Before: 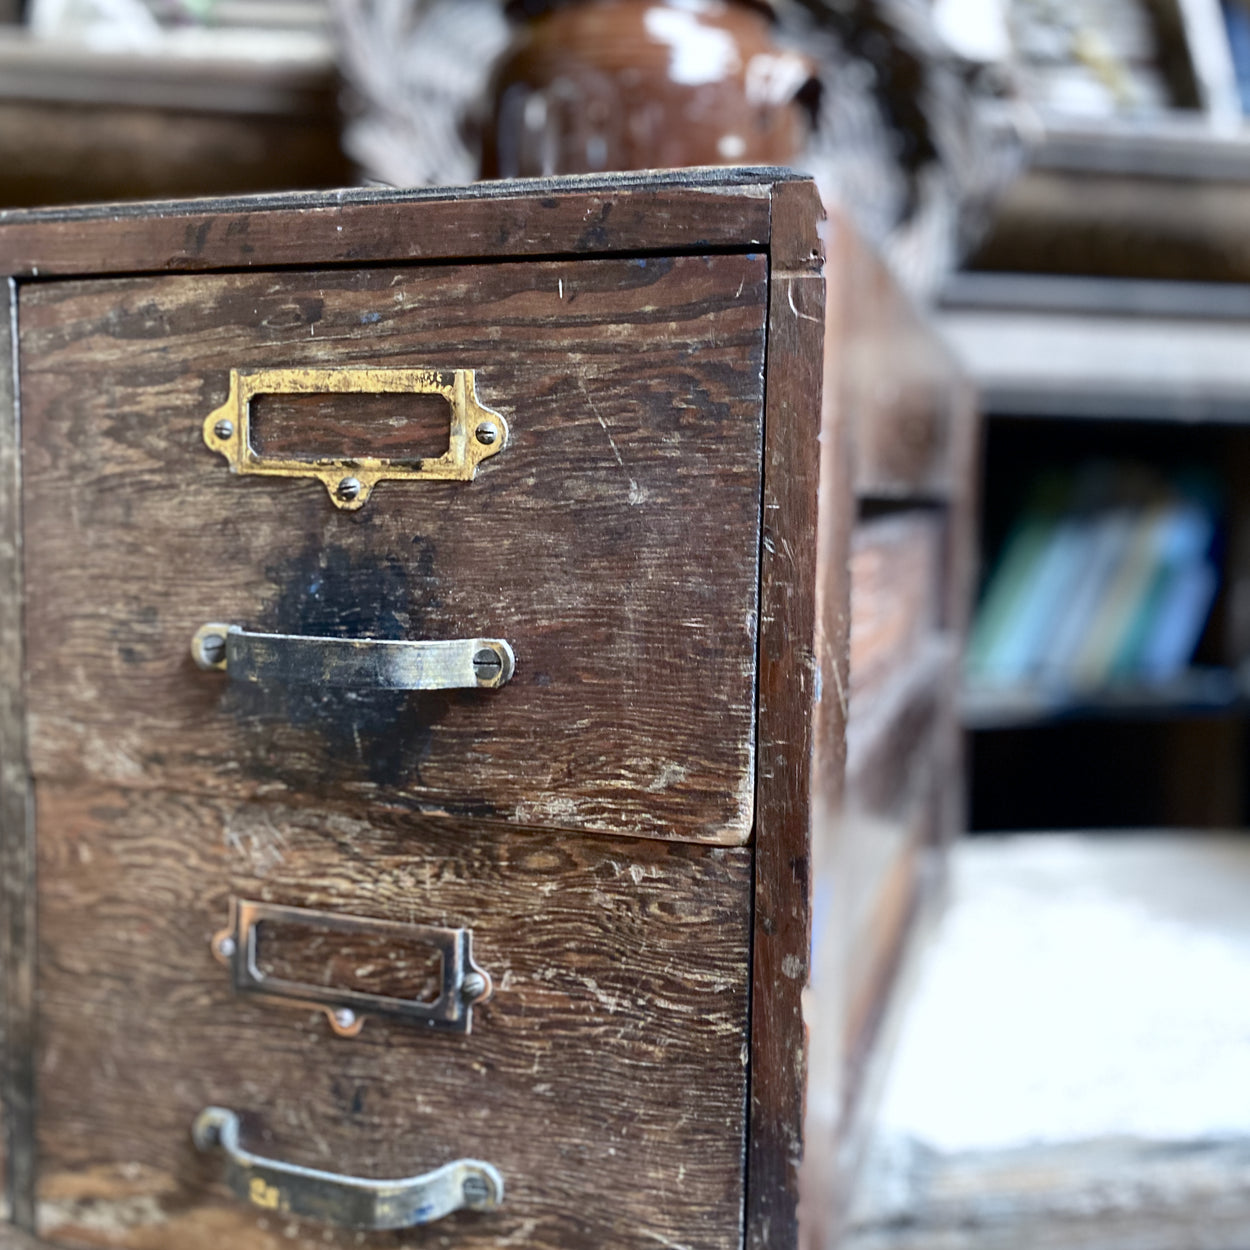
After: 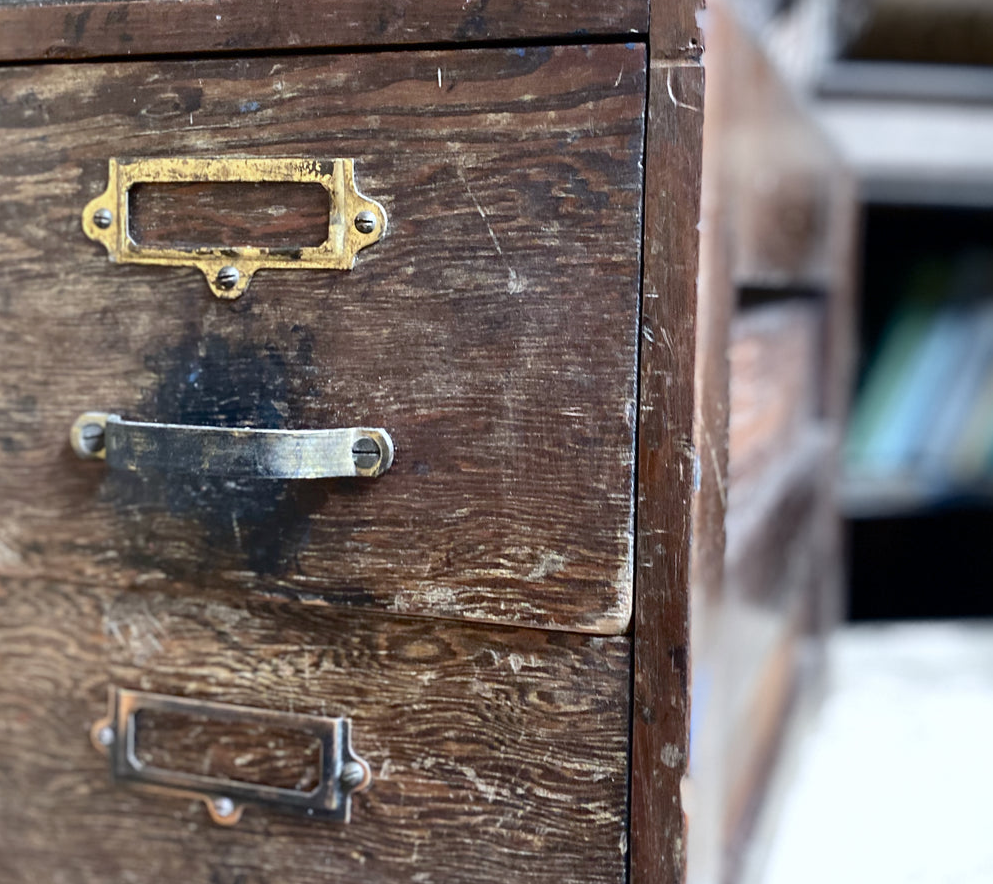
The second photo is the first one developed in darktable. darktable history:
tone equalizer: on, module defaults
crop: left 9.712%, top 16.928%, right 10.845%, bottom 12.332%
